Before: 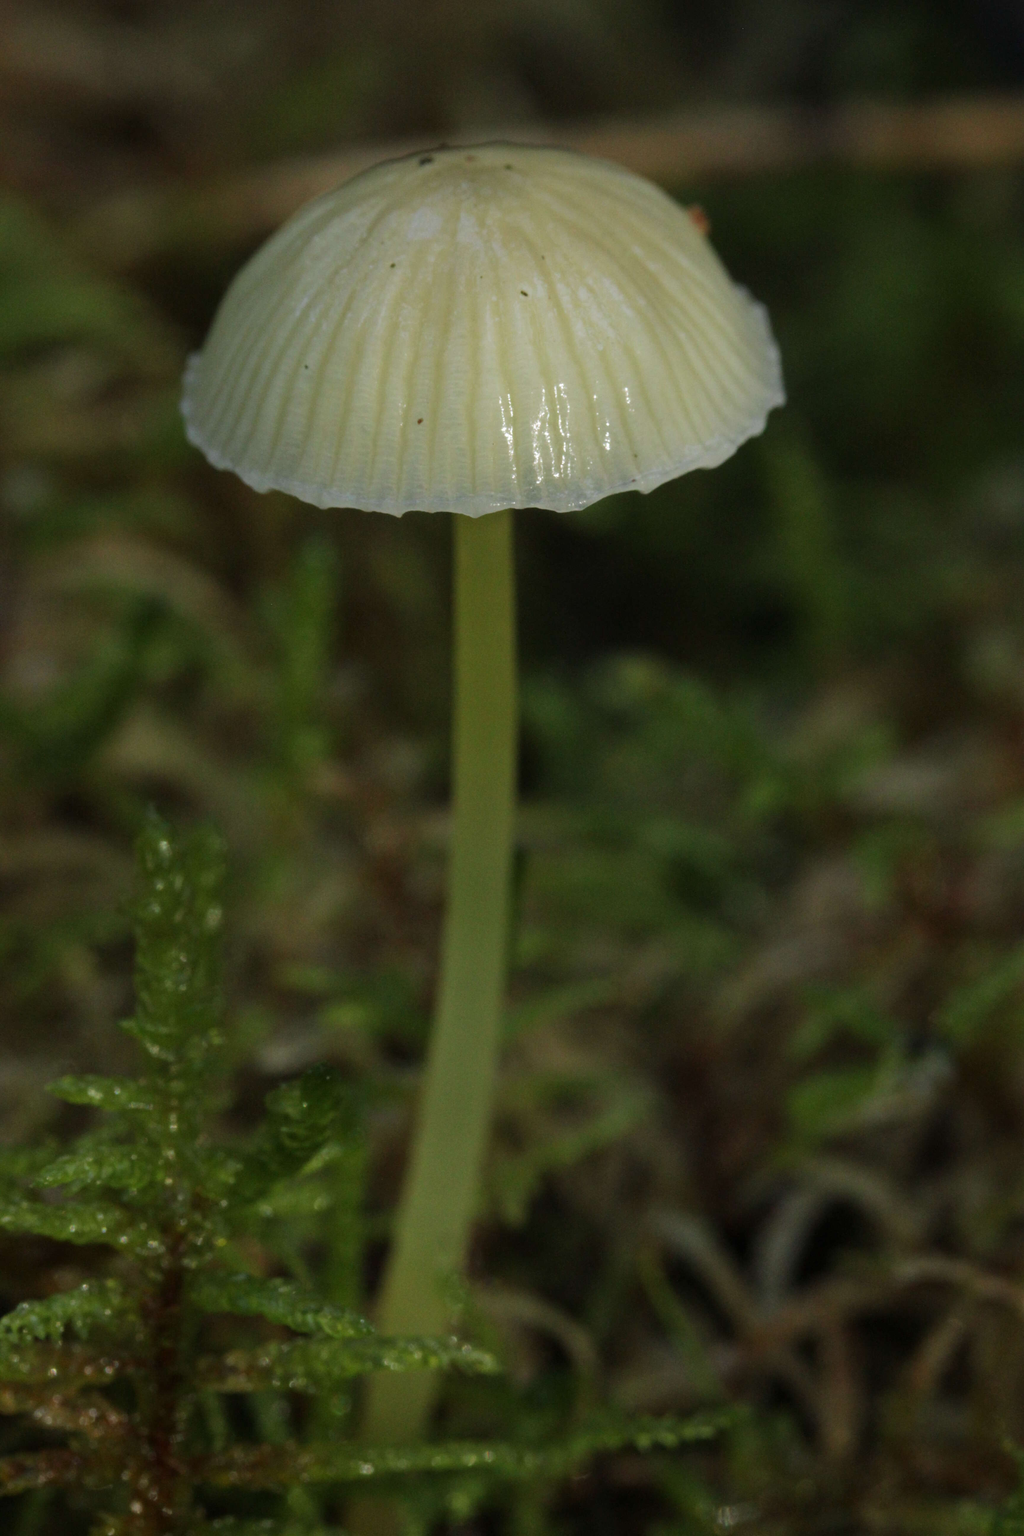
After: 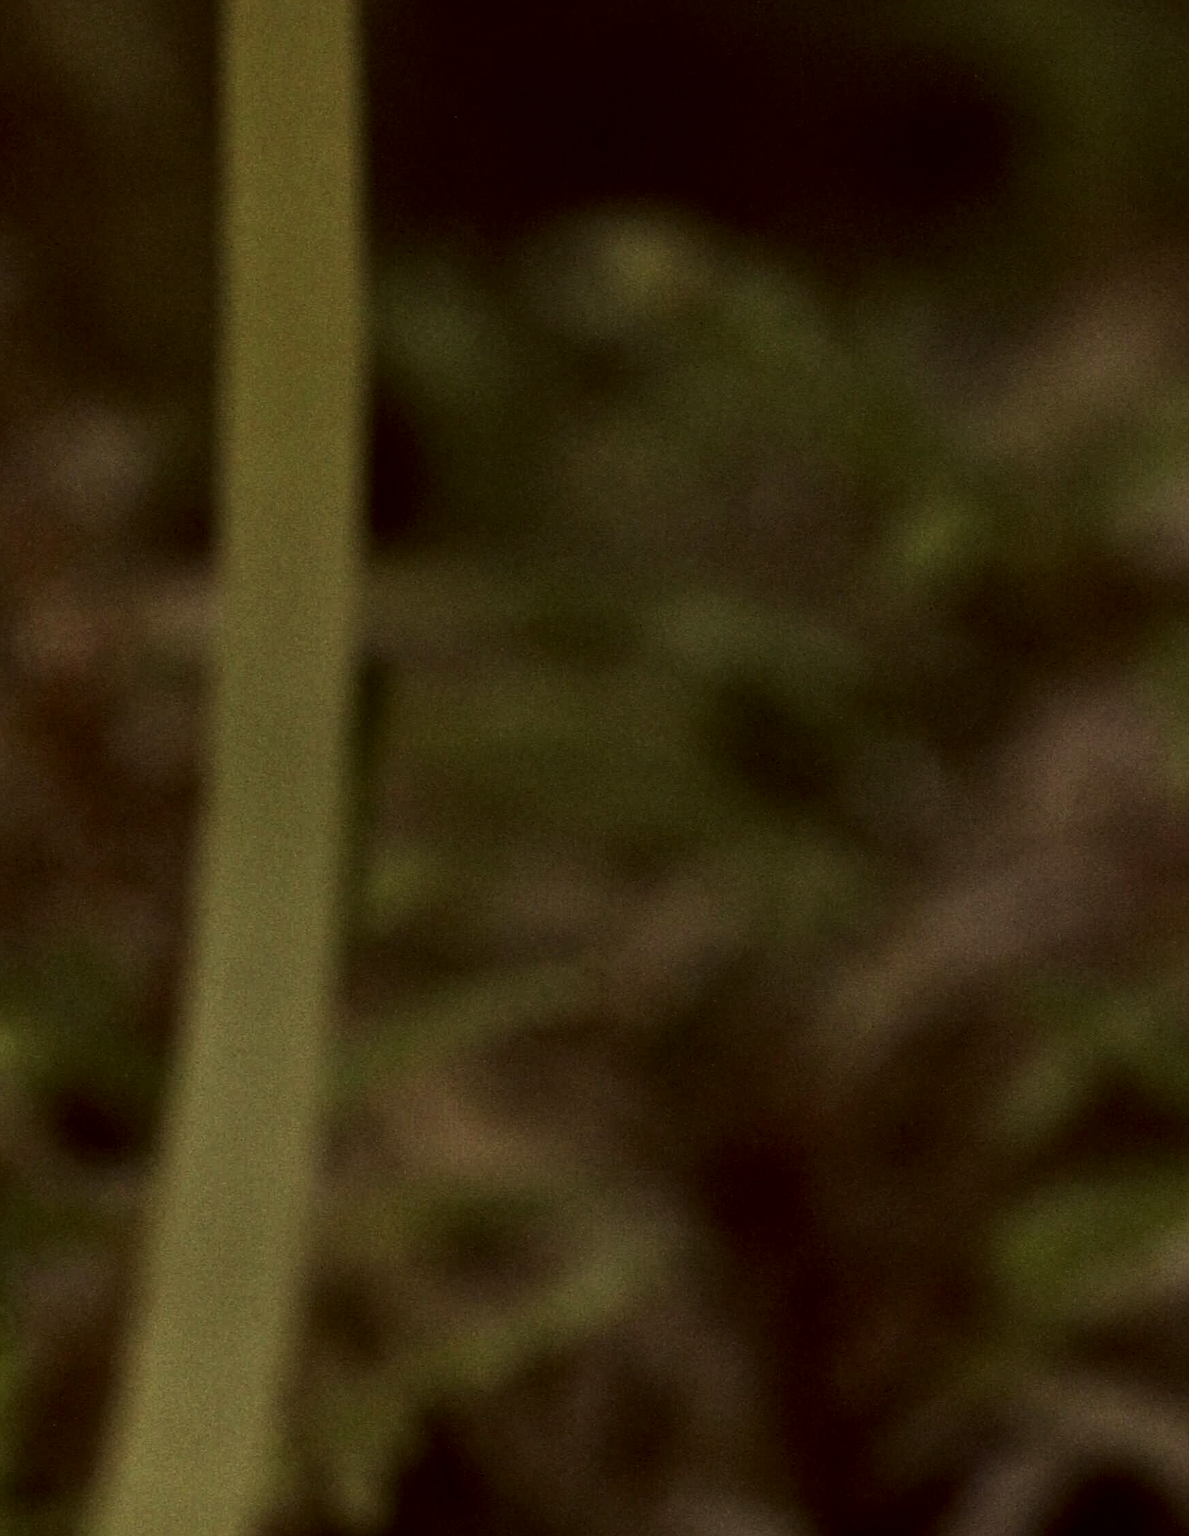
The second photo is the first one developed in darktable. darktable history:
crop: left 35.03%, top 36.625%, right 14.663%, bottom 20.057%
sharpen: on, module defaults
color correction: highlights a* 10.21, highlights b* 9.79, shadows a* 8.61, shadows b* 7.88, saturation 0.8
tone equalizer: -8 EV -0.75 EV, -7 EV -0.7 EV, -6 EV -0.6 EV, -5 EV -0.4 EV, -3 EV 0.4 EV, -2 EV 0.6 EV, -1 EV 0.7 EV, +0 EV 0.75 EV, edges refinement/feathering 500, mask exposure compensation -1.57 EV, preserve details no
local contrast: on, module defaults
